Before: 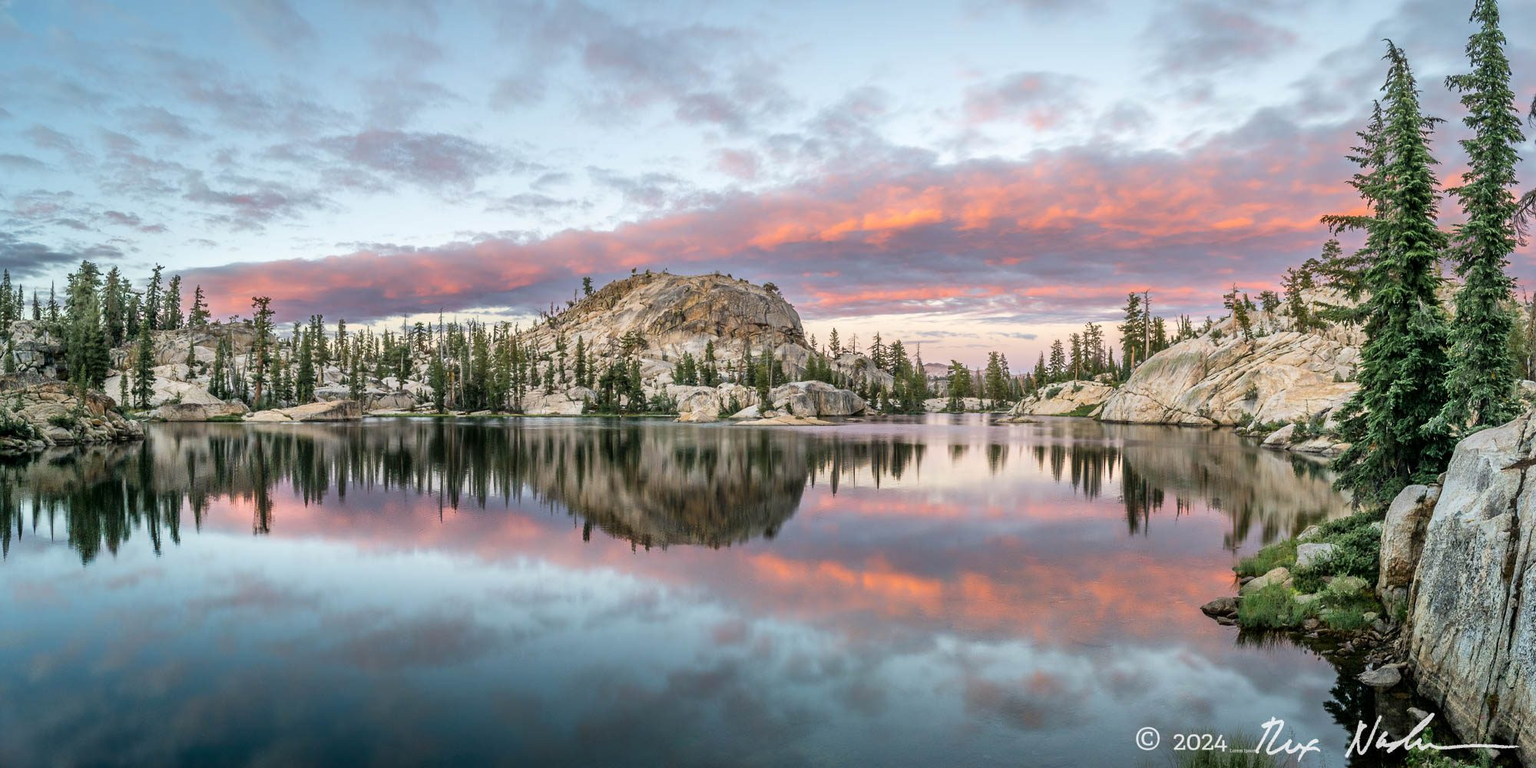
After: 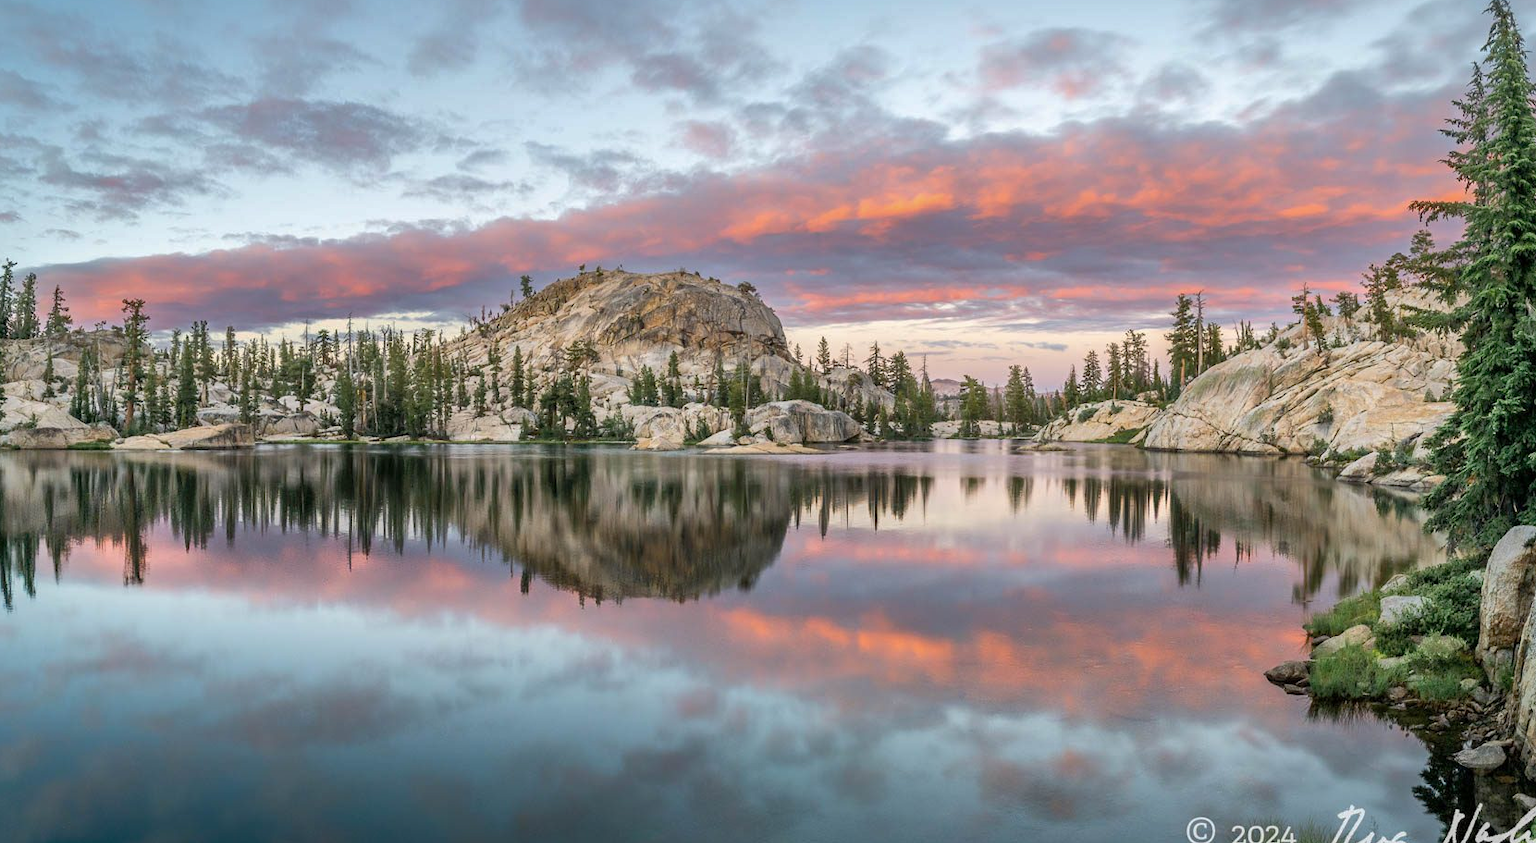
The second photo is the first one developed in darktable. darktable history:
shadows and highlights: highlights color adjustment 56.76%
crop: left 9.801%, top 6.3%, right 7.105%, bottom 2.424%
